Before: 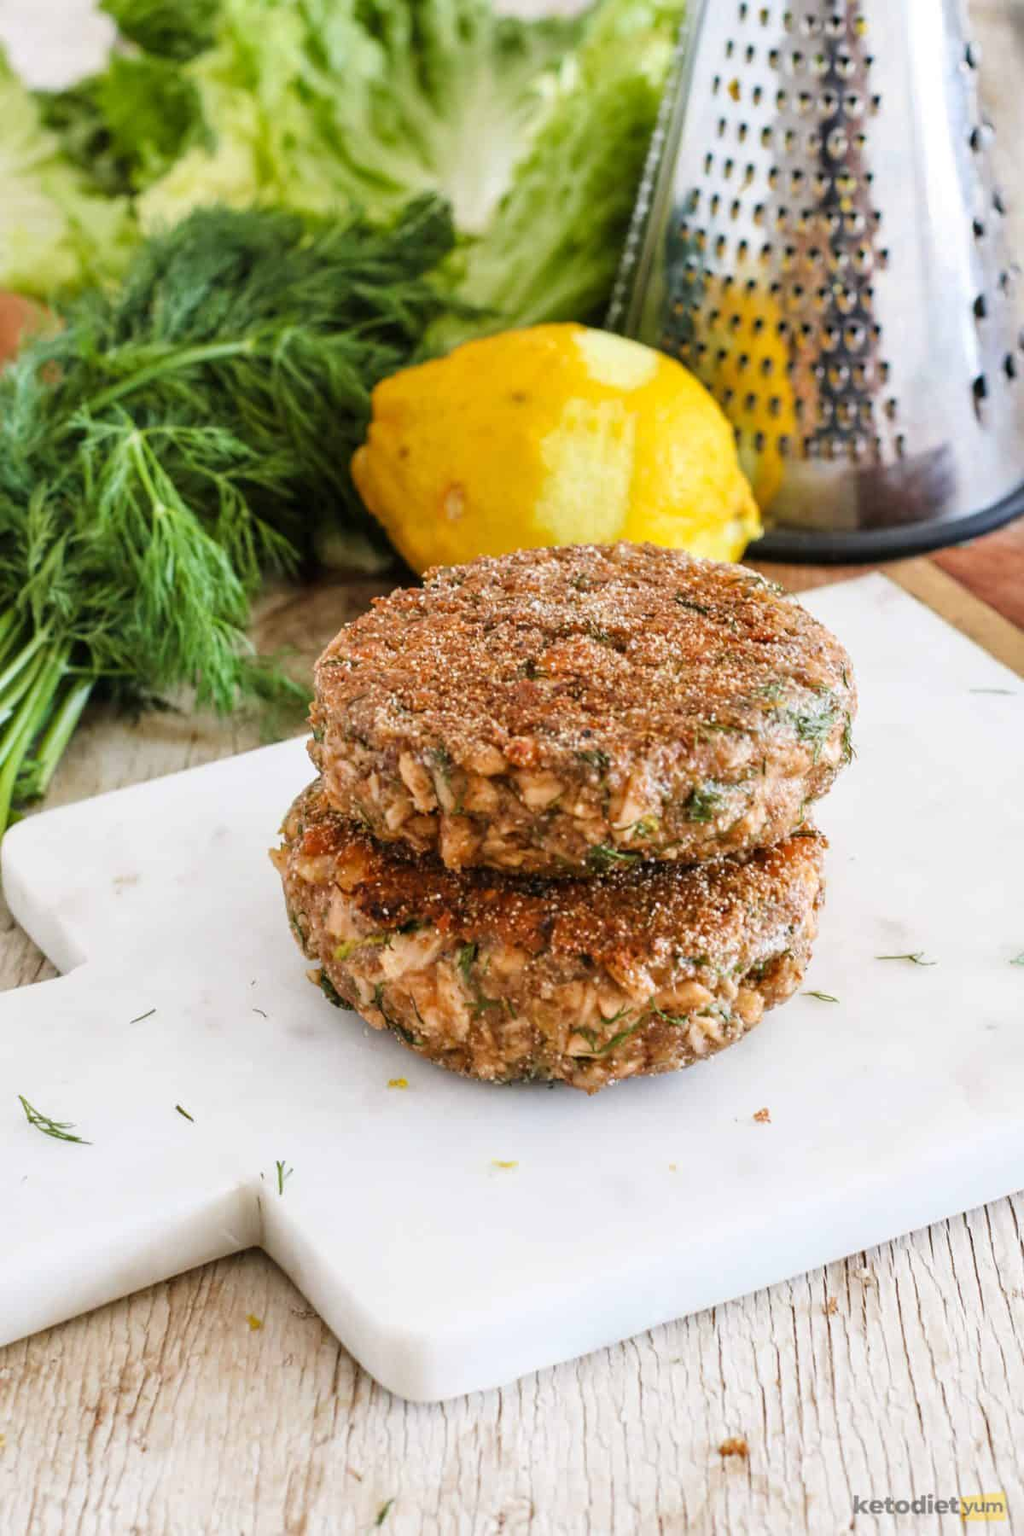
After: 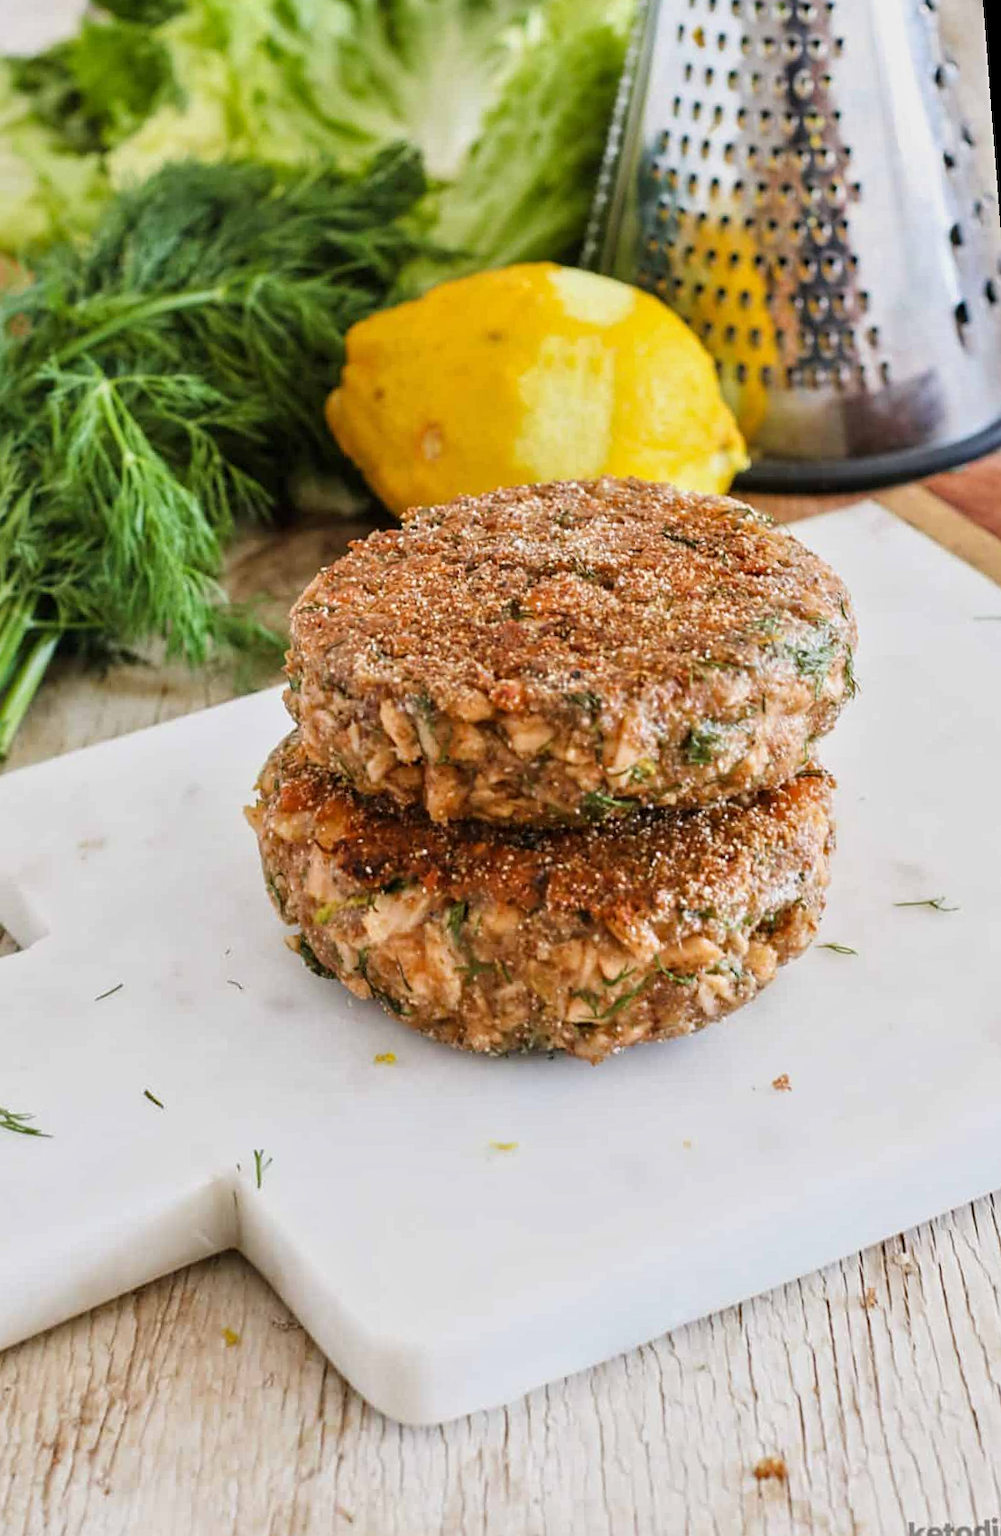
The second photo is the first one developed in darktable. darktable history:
sharpen: amount 0.2
tone equalizer: -8 EV -0.002 EV, -7 EV 0.005 EV, -6 EV -0.009 EV, -5 EV 0.011 EV, -4 EV -0.012 EV, -3 EV 0.007 EV, -2 EV -0.062 EV, -1 EV -0.293 EV, +0 EV -0.582 EV, smoothing diameter 2%, edges refinement/feathering 20, mask exposure compensation -1.57 EV, filter diffusion 5
rotate and perspective: rotation -1.68°, lens shift (vertical) -0.146, crop left 0.049, crop right 0.912, crop top 0.032, crop bottom 0.96
